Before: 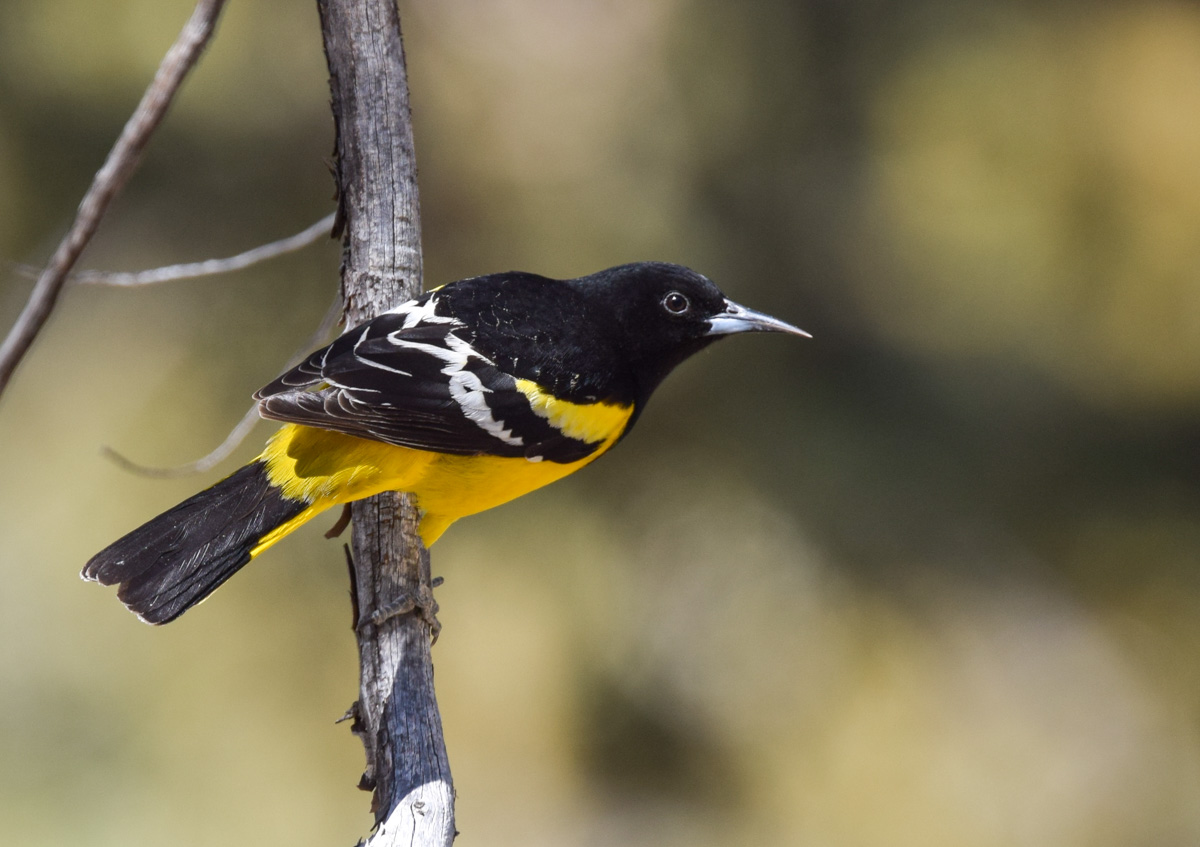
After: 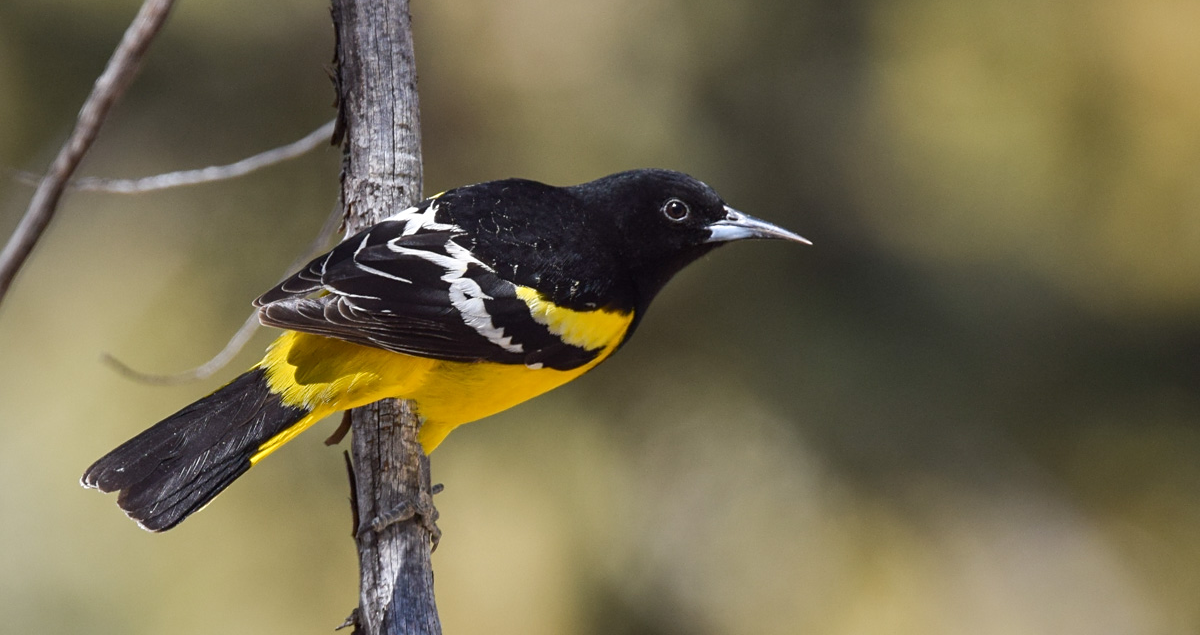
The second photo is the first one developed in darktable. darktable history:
crop: top 11.038%, bottom 13.962%
sharpen: amount 0.2
